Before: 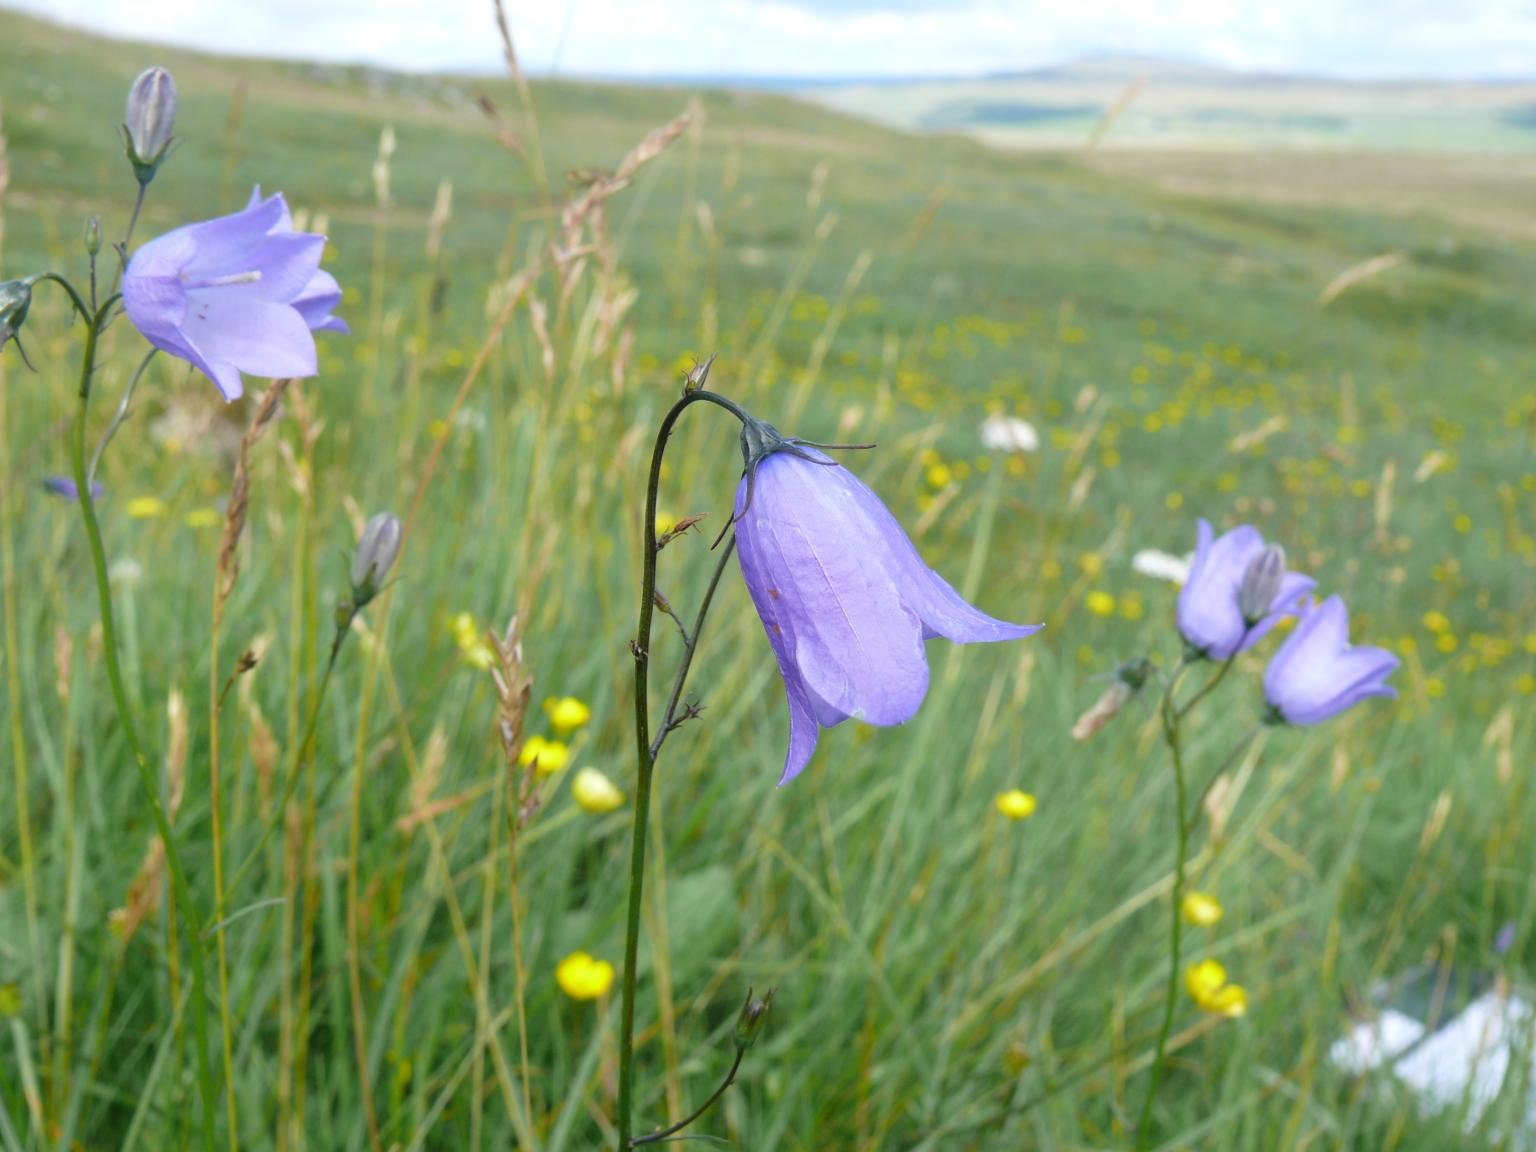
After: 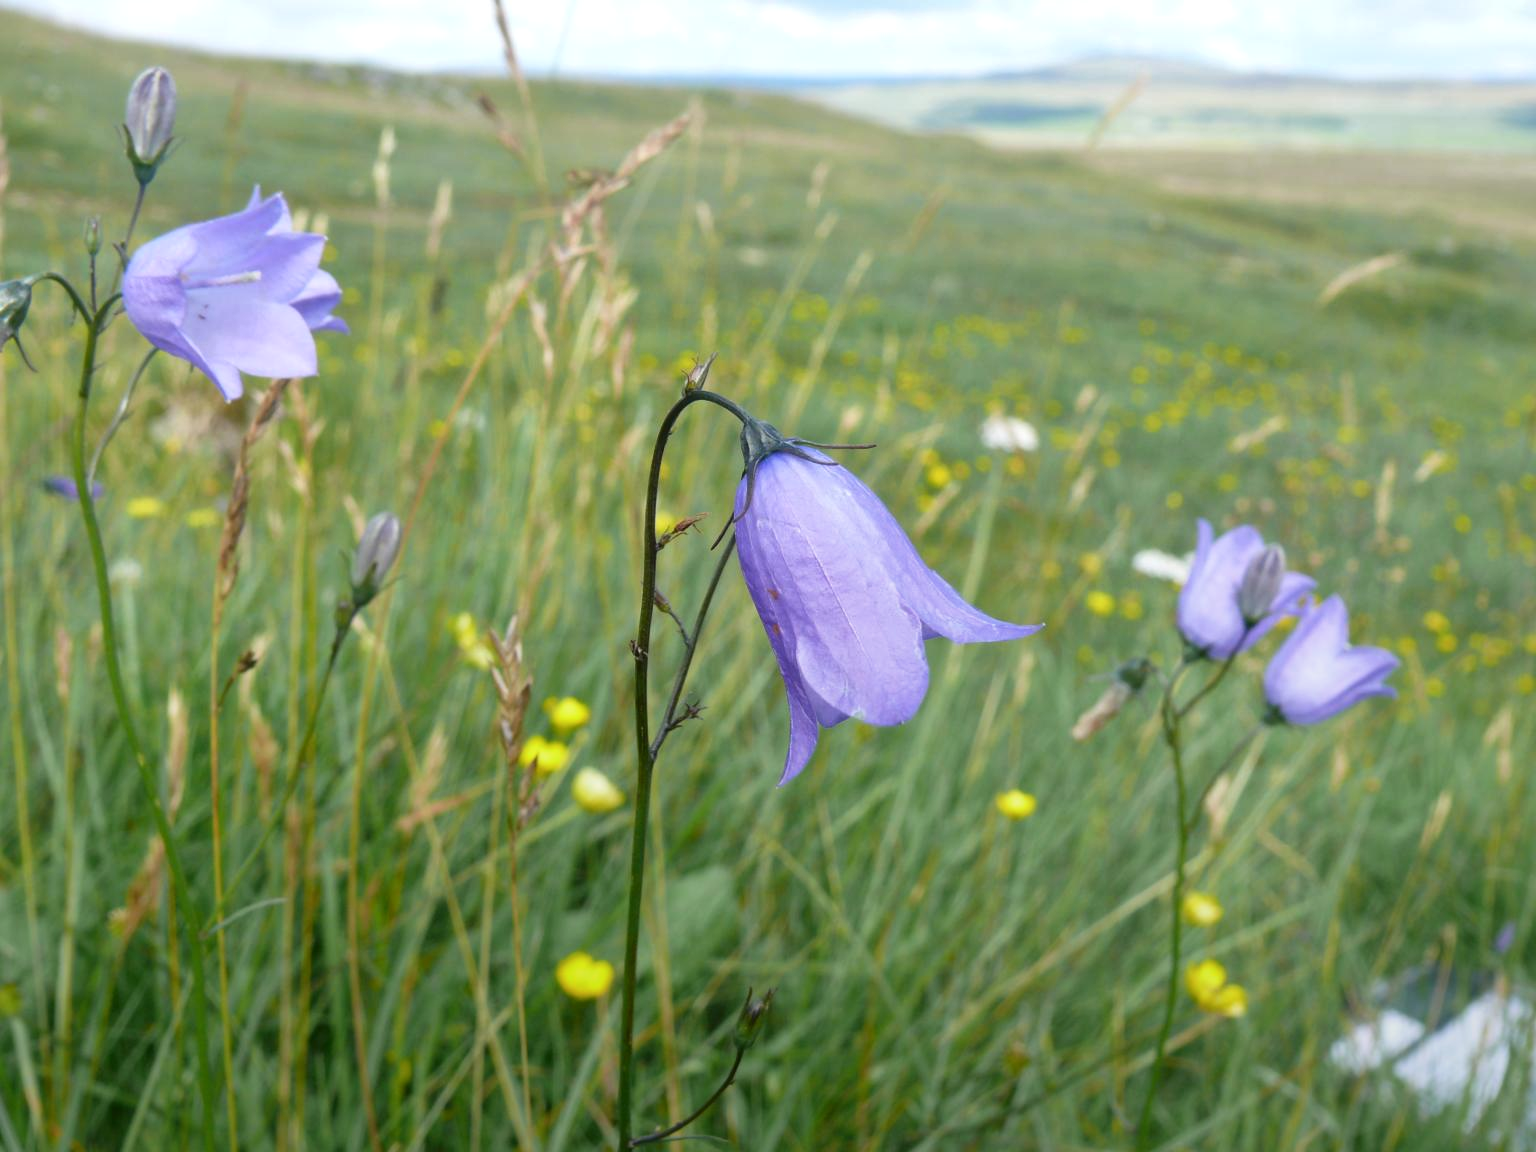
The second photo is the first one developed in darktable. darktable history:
local contrast: mode bilateral grid, contrast 20, coarseness 50, detail 120%, midtone range 0.2
graduated density: rotation -180°, offset 27.42
